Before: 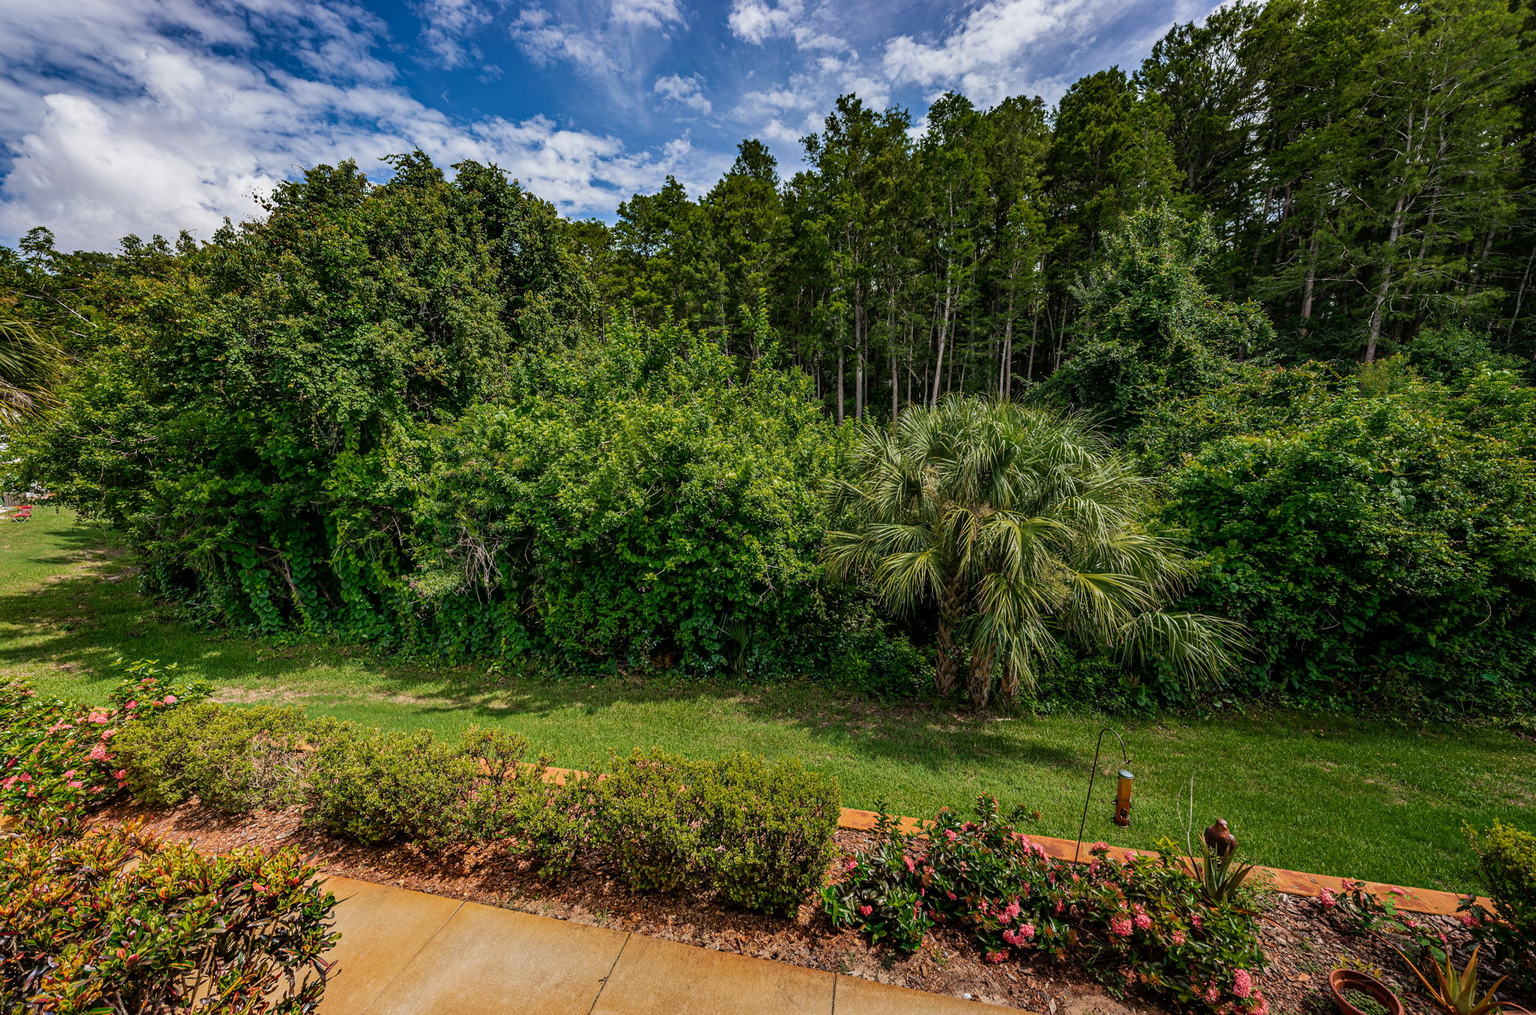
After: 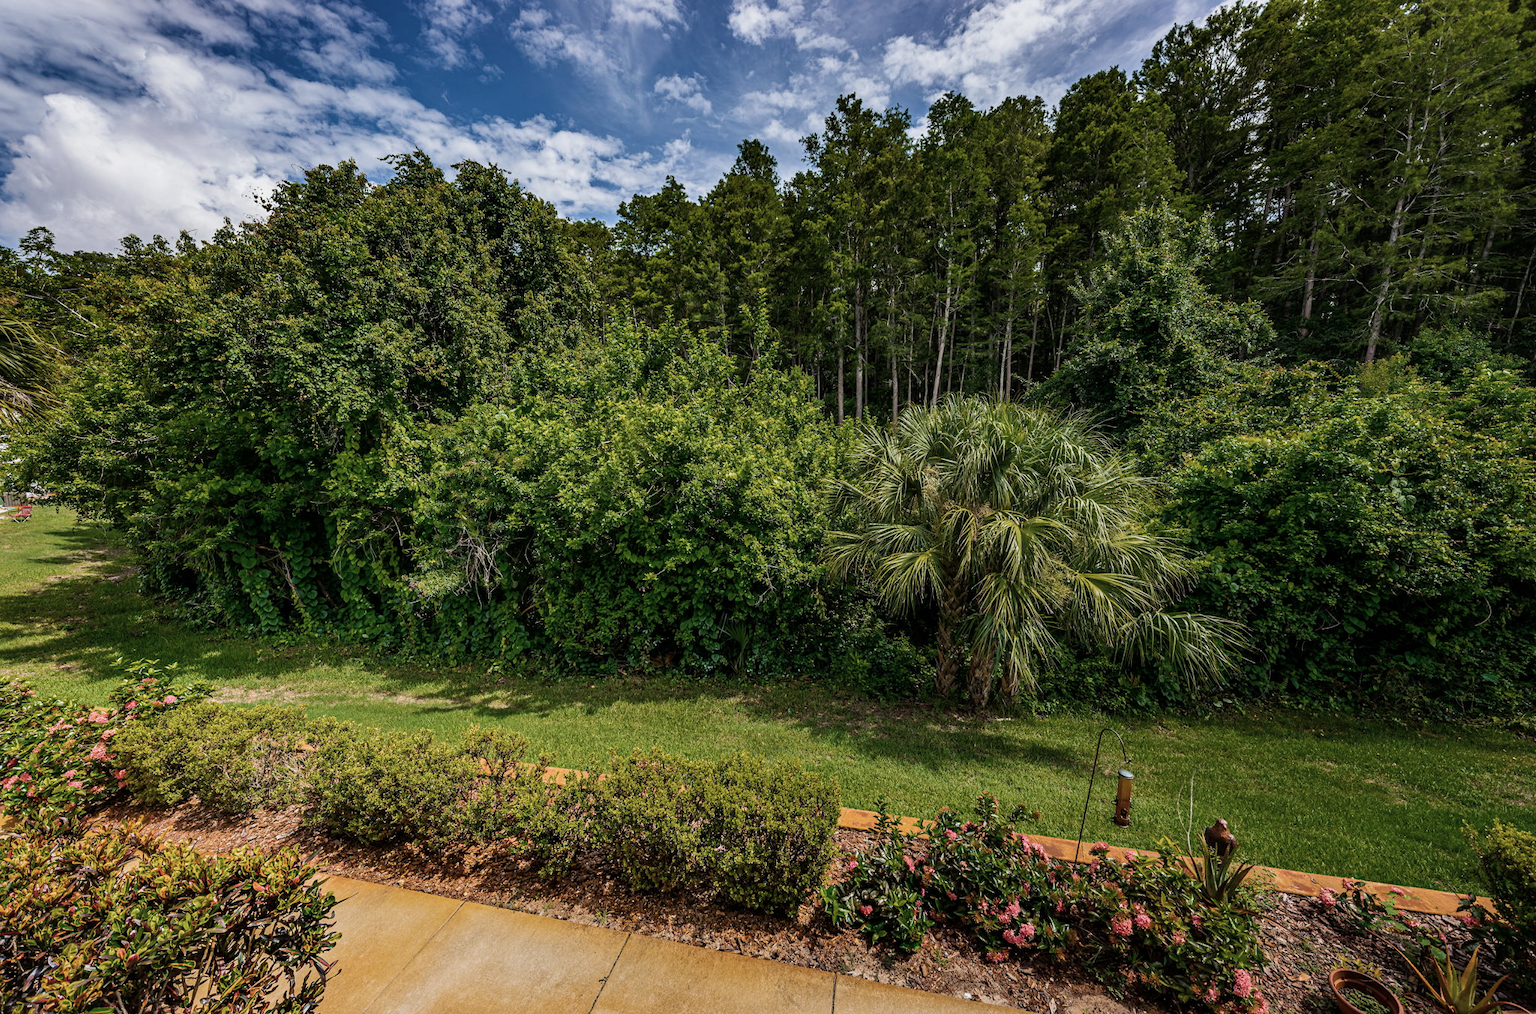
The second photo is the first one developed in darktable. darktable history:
color balance rgb: perceptual saturation grading › global saturation 25%, global vibrance 20%
color balance: mode lift, gamma, gain (sRGB)
contrast brightness saturation: contrast 0.1, saturation -0.36
